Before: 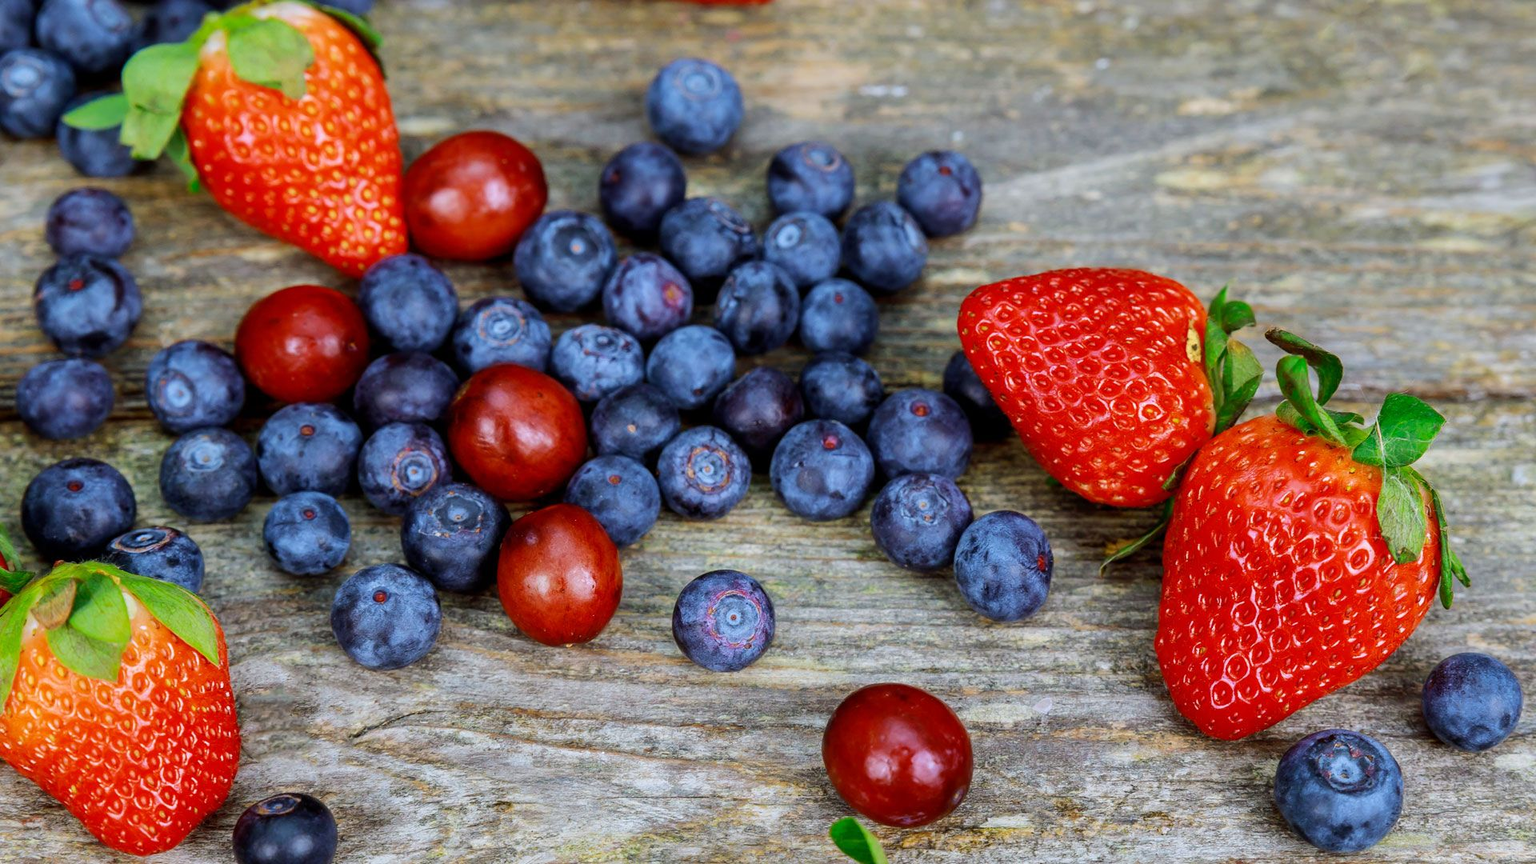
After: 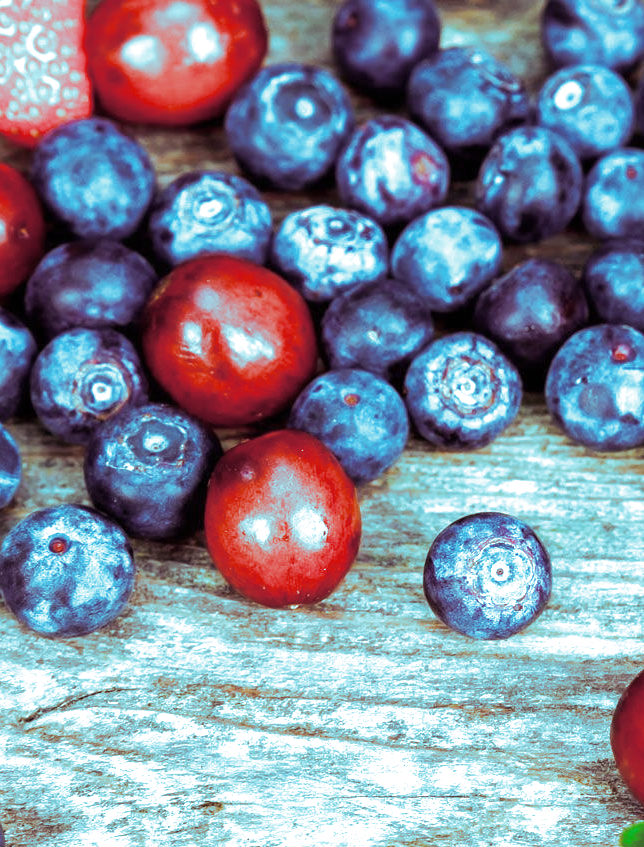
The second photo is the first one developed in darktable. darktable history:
split-toning: shadows › hue 327.6°, highlights › hue 198°, highlights › saturation 0.55, balance -21.25, compress 0%
crop and rotate: left 21.77%, top 18.528%, right 44.676%, bottom 2.997%
exposure: black level correction 0, exposure 0.9 EV, compensate highlight preservation false
shadows and highlights: shadows -10, white point adjustment 1.5, highlights 10
